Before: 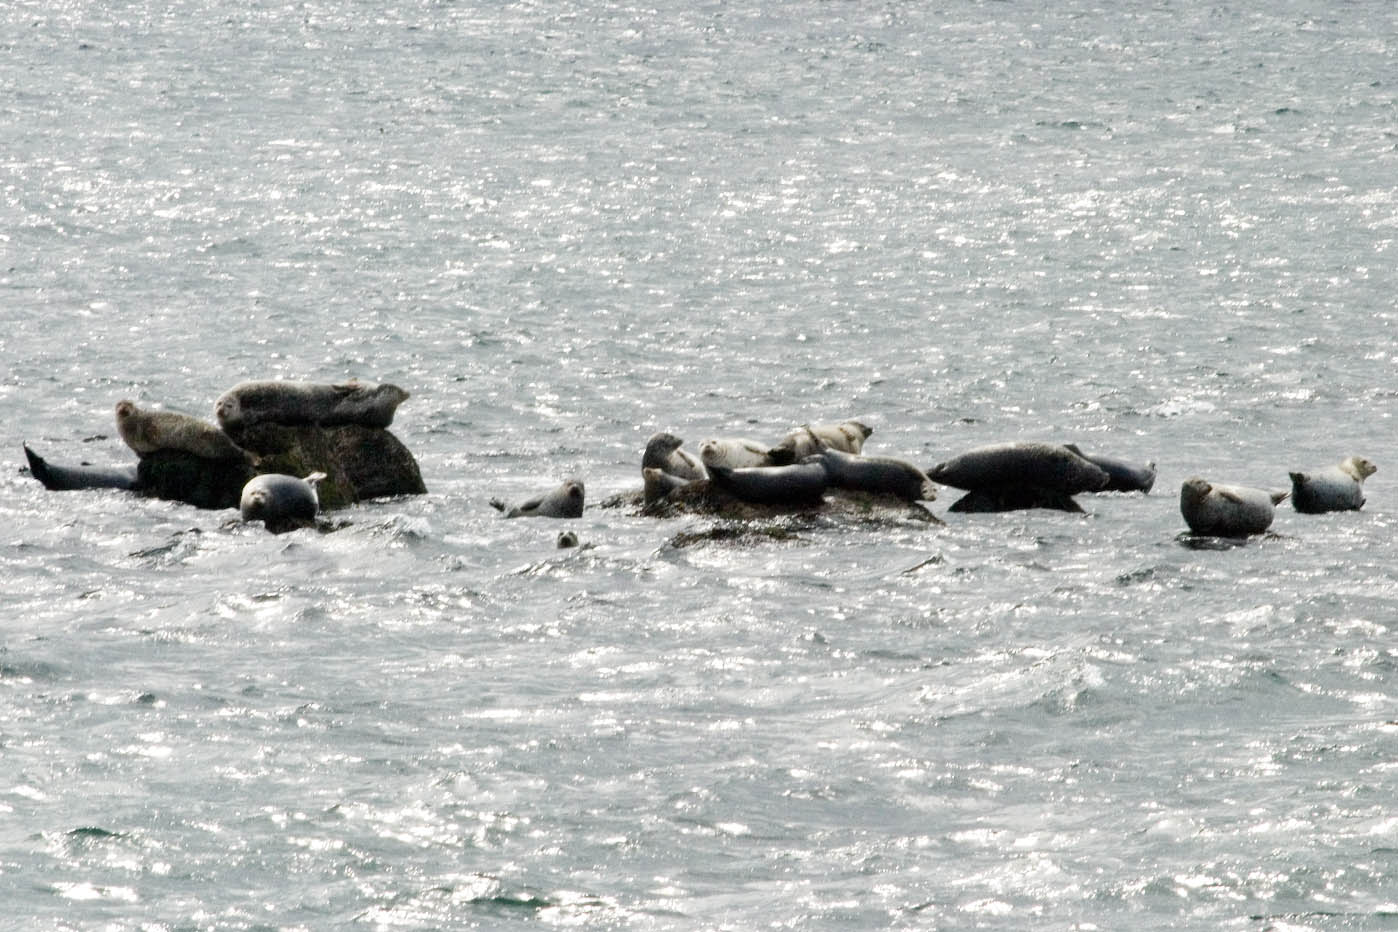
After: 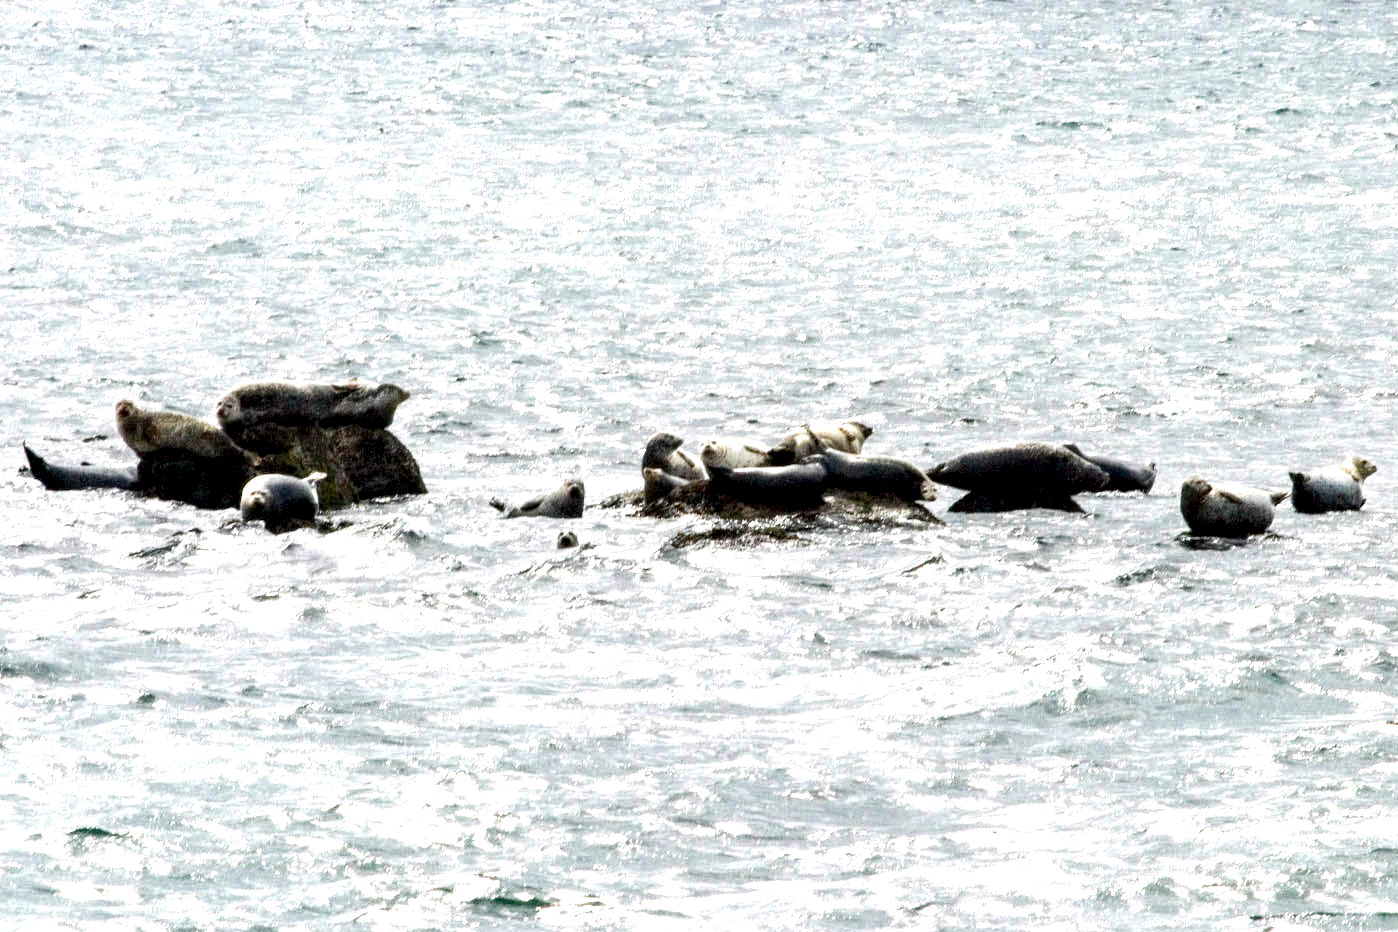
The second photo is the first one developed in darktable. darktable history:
local contrast: detail 135%, midtone range 0.75
color balance: lift [1, 1.001, 0.999, 1.001], gamma [1, 1.004, 1.007, 0.993], gain [1, 0.991, 0.987, 1.013], contrast 7.5%, contrast fulcrum 10%, output saturation 115%
exposure: black level correction 0.001, exposure 0.5 EV, compensate exposure bias true, compensate highlight preservation false
